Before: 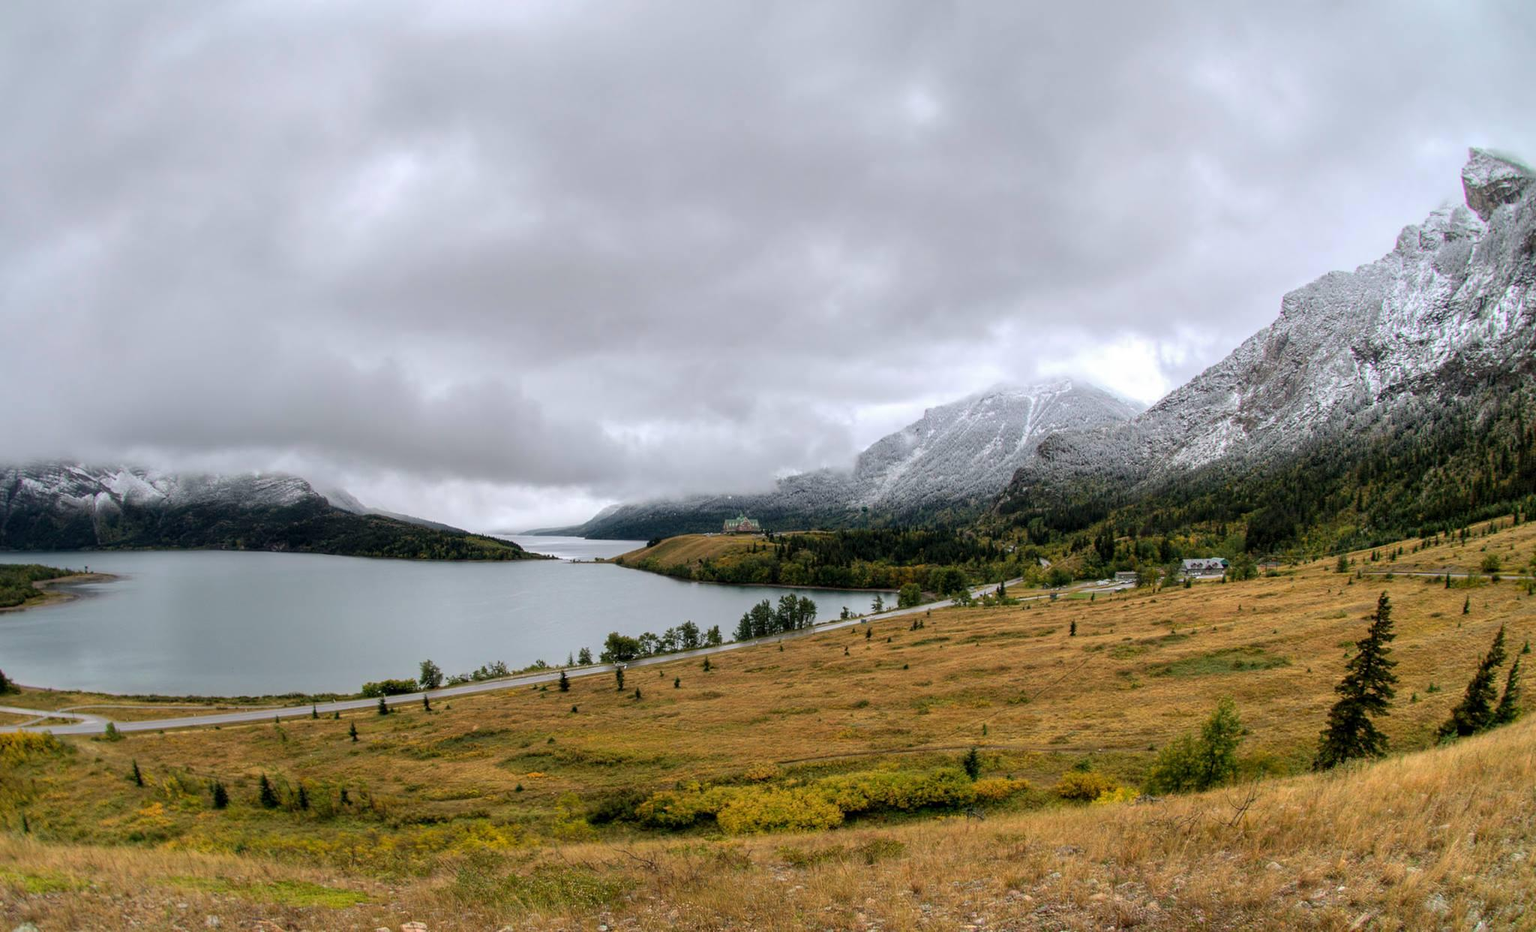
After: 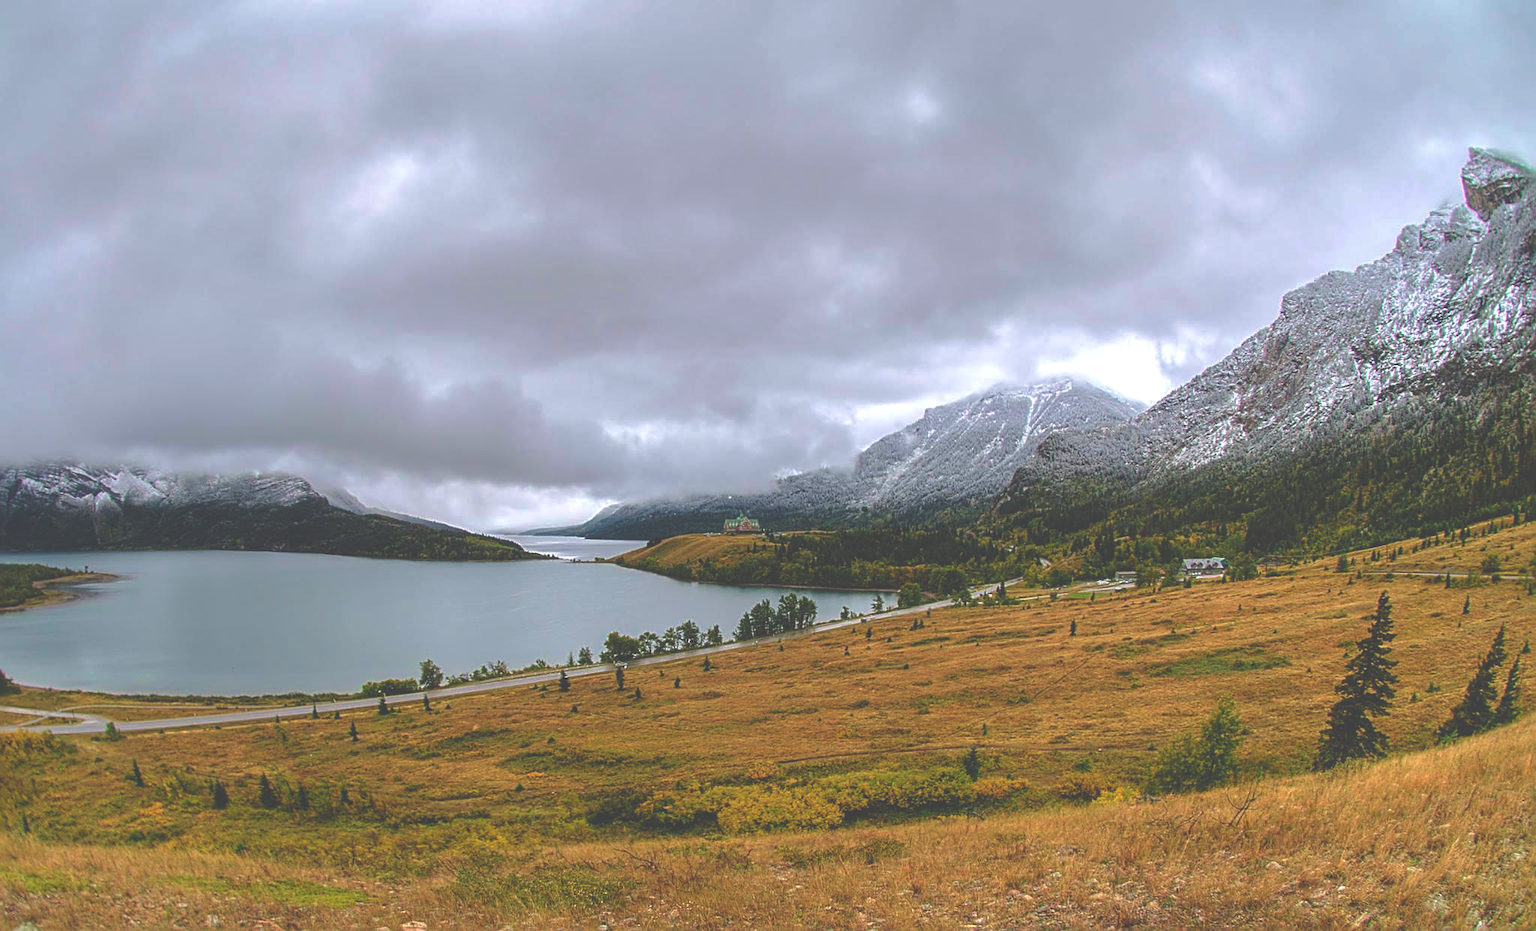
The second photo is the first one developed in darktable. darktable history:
rgb curve: curves: ch0 [(0, 0.186) (0.314, 0.284) (0.775, 0.708) (1, 1)], compensate middle gray true, preserve colors none
sharpen: radius 2.584, amount 0.688
local contrast: highlights 83%, shadows 81%
tone curve: curves: ch0 [(0, 0) (0.004, 0.008) (0.077, 0.156) (0.169, 0.29) (0.774, 0.774) (1, 1)], color space Lab, linked channels, preserve colors none
velvia: on, module defaults
